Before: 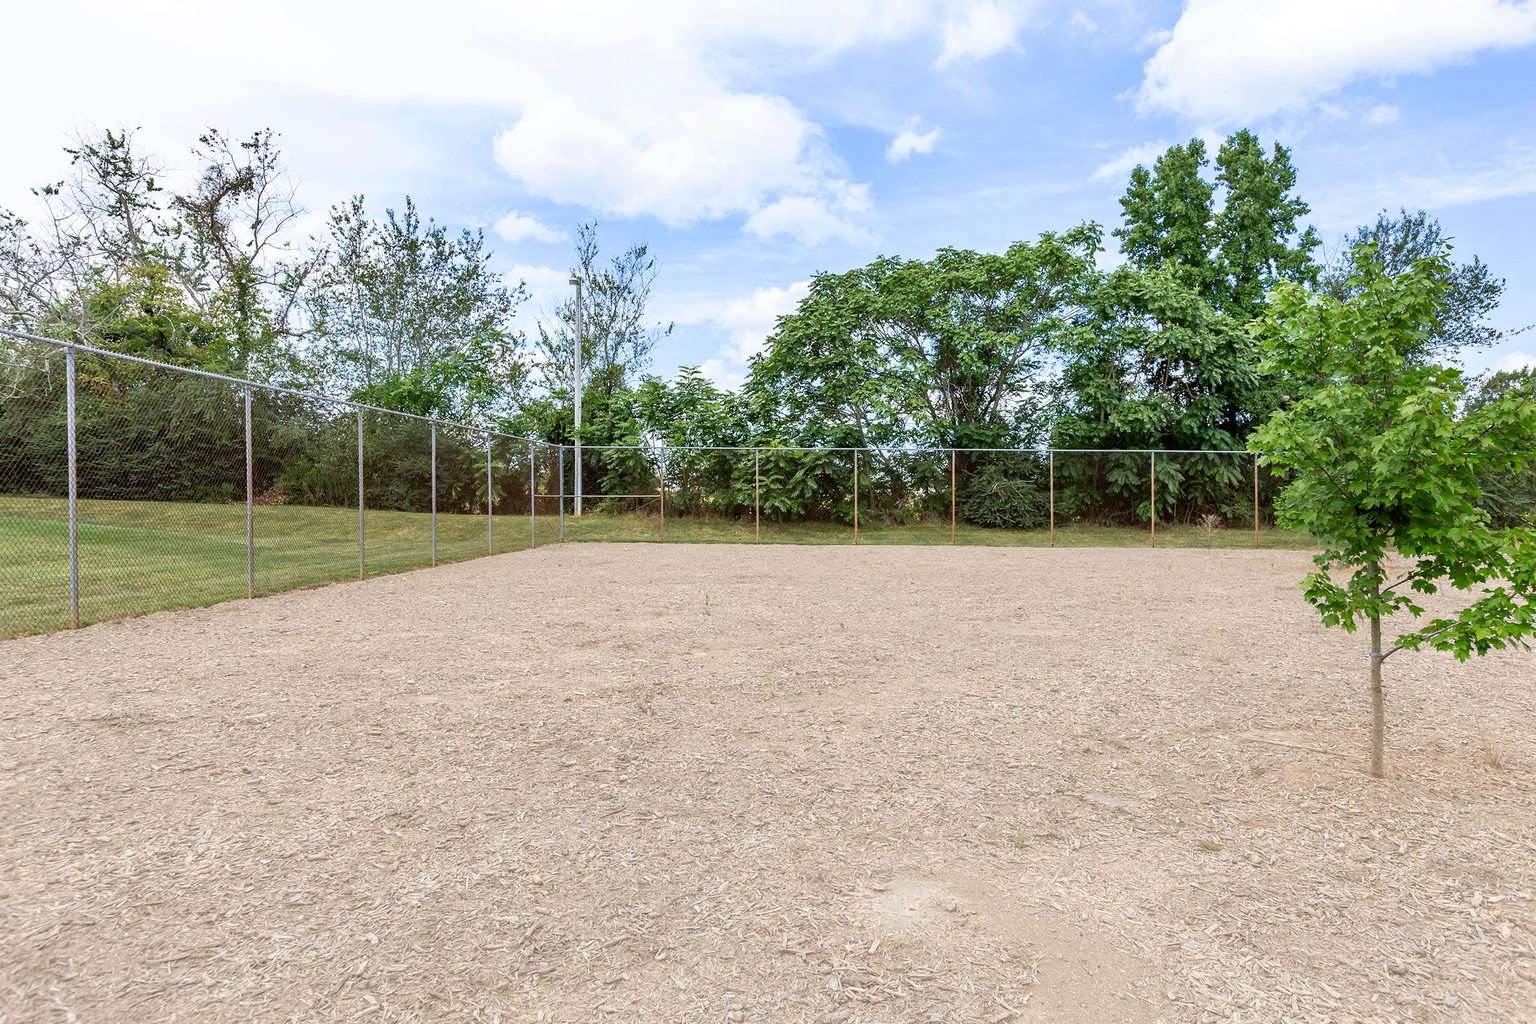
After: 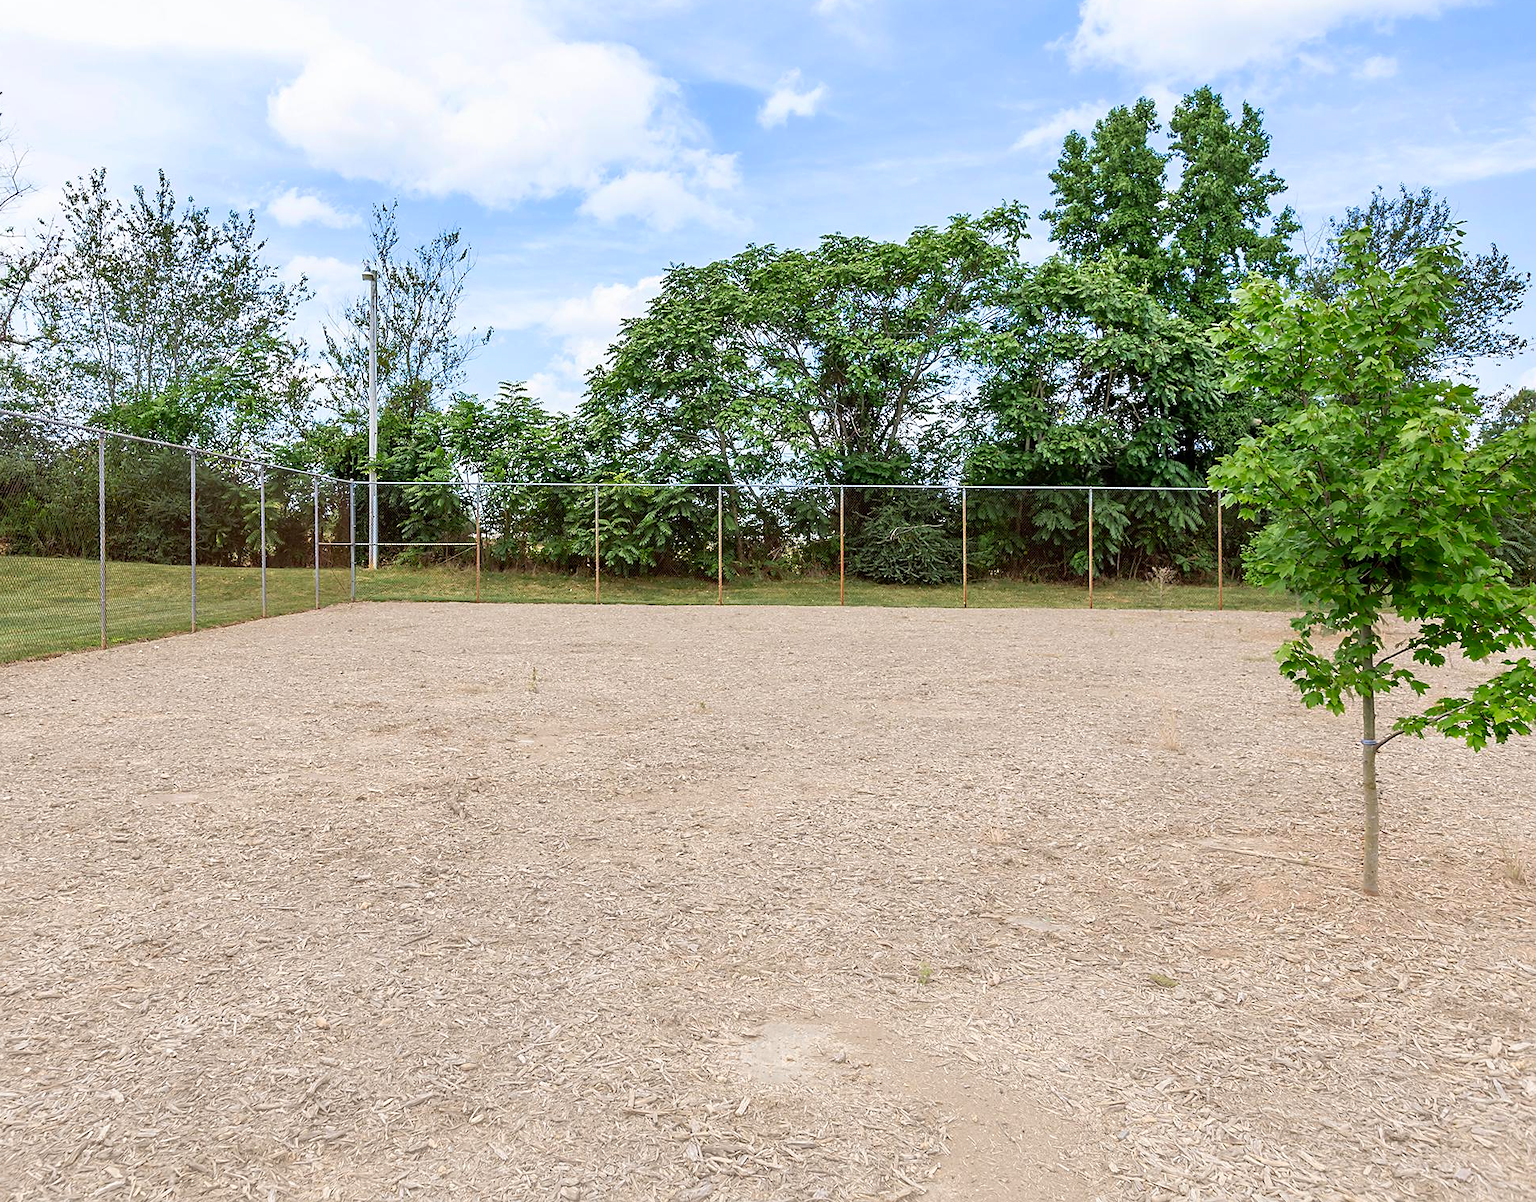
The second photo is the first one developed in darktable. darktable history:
crop and rotate: left 18.172%, top 5.898%, right 1.666%
sharpen: radius 1.873, amount 0.391, threshold 1.718
contrast brightness saturation: saturation 0.099
